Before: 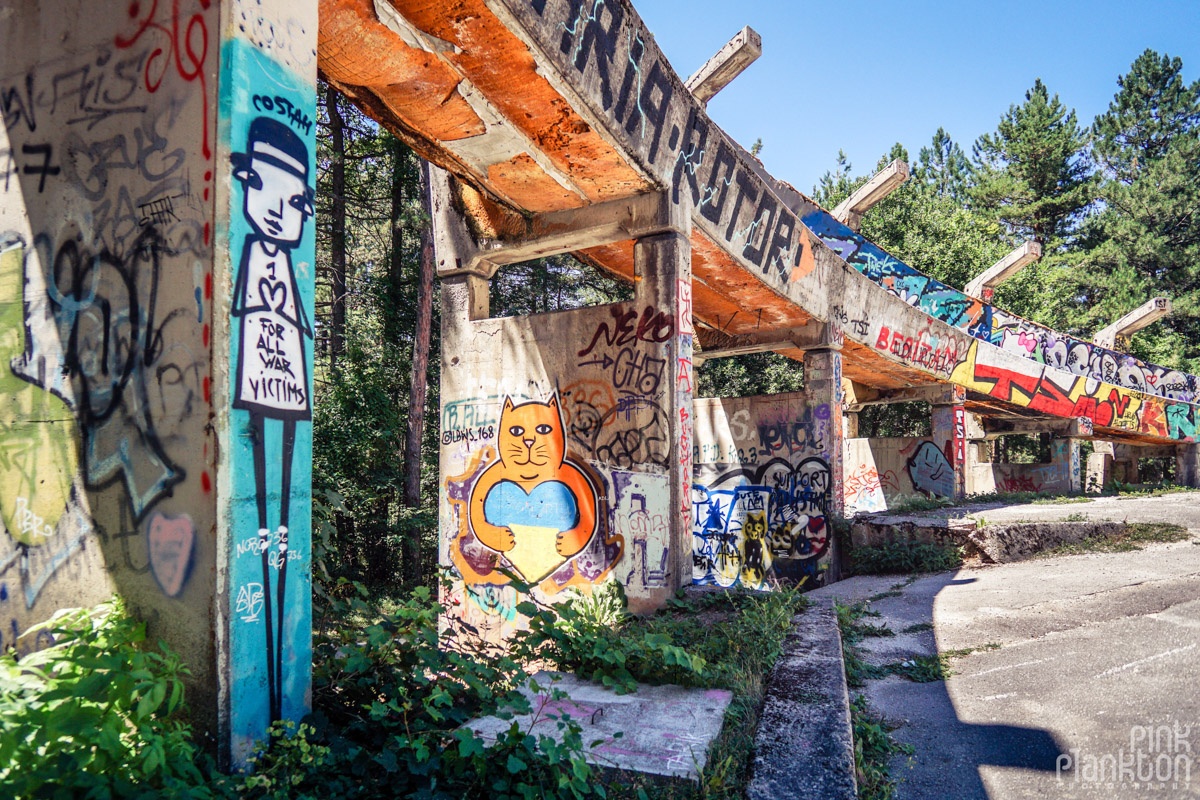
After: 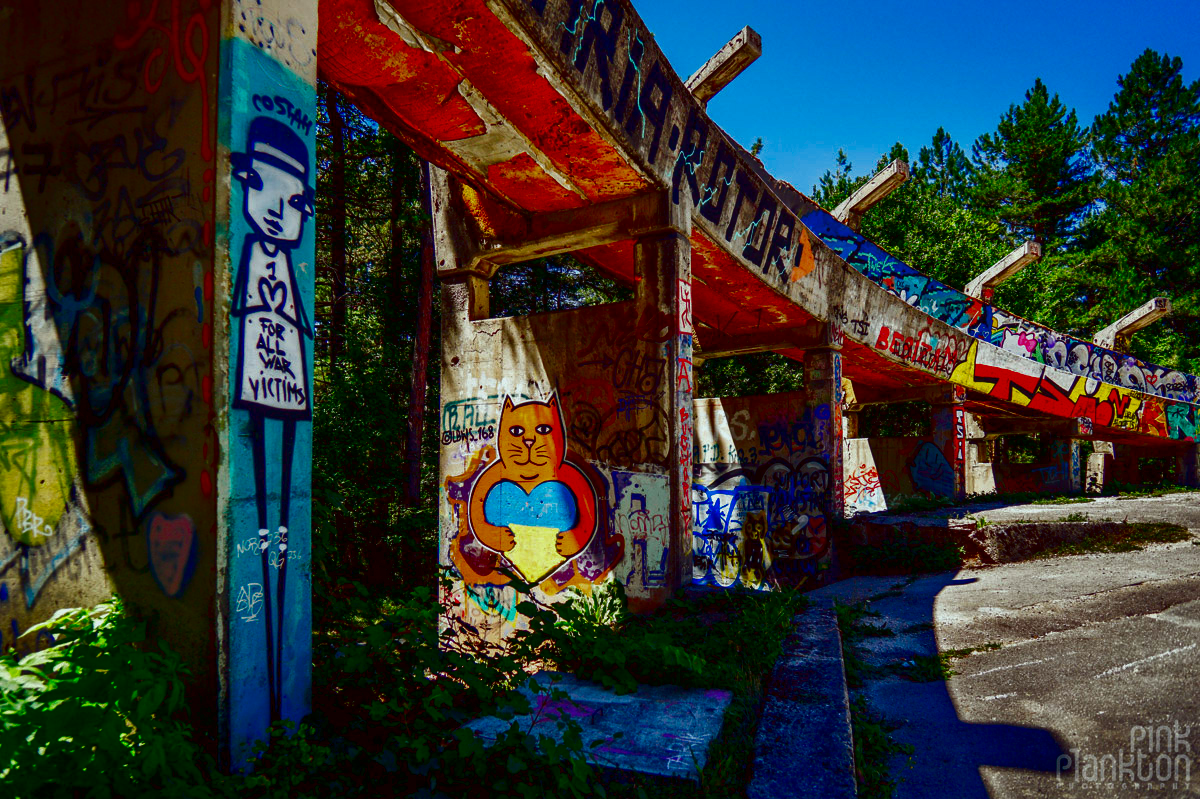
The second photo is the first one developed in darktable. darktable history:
crop: bottom 0.071%
contrast brightness saturation: brightness -1, saturation 1
color balance: lift [1.004, 1.002, 1.002, 0.998], gamma [1, 1.007, 1.002, 0.993], gain [1, 0.977, 1.013, 1.023], contrast -3.64%
